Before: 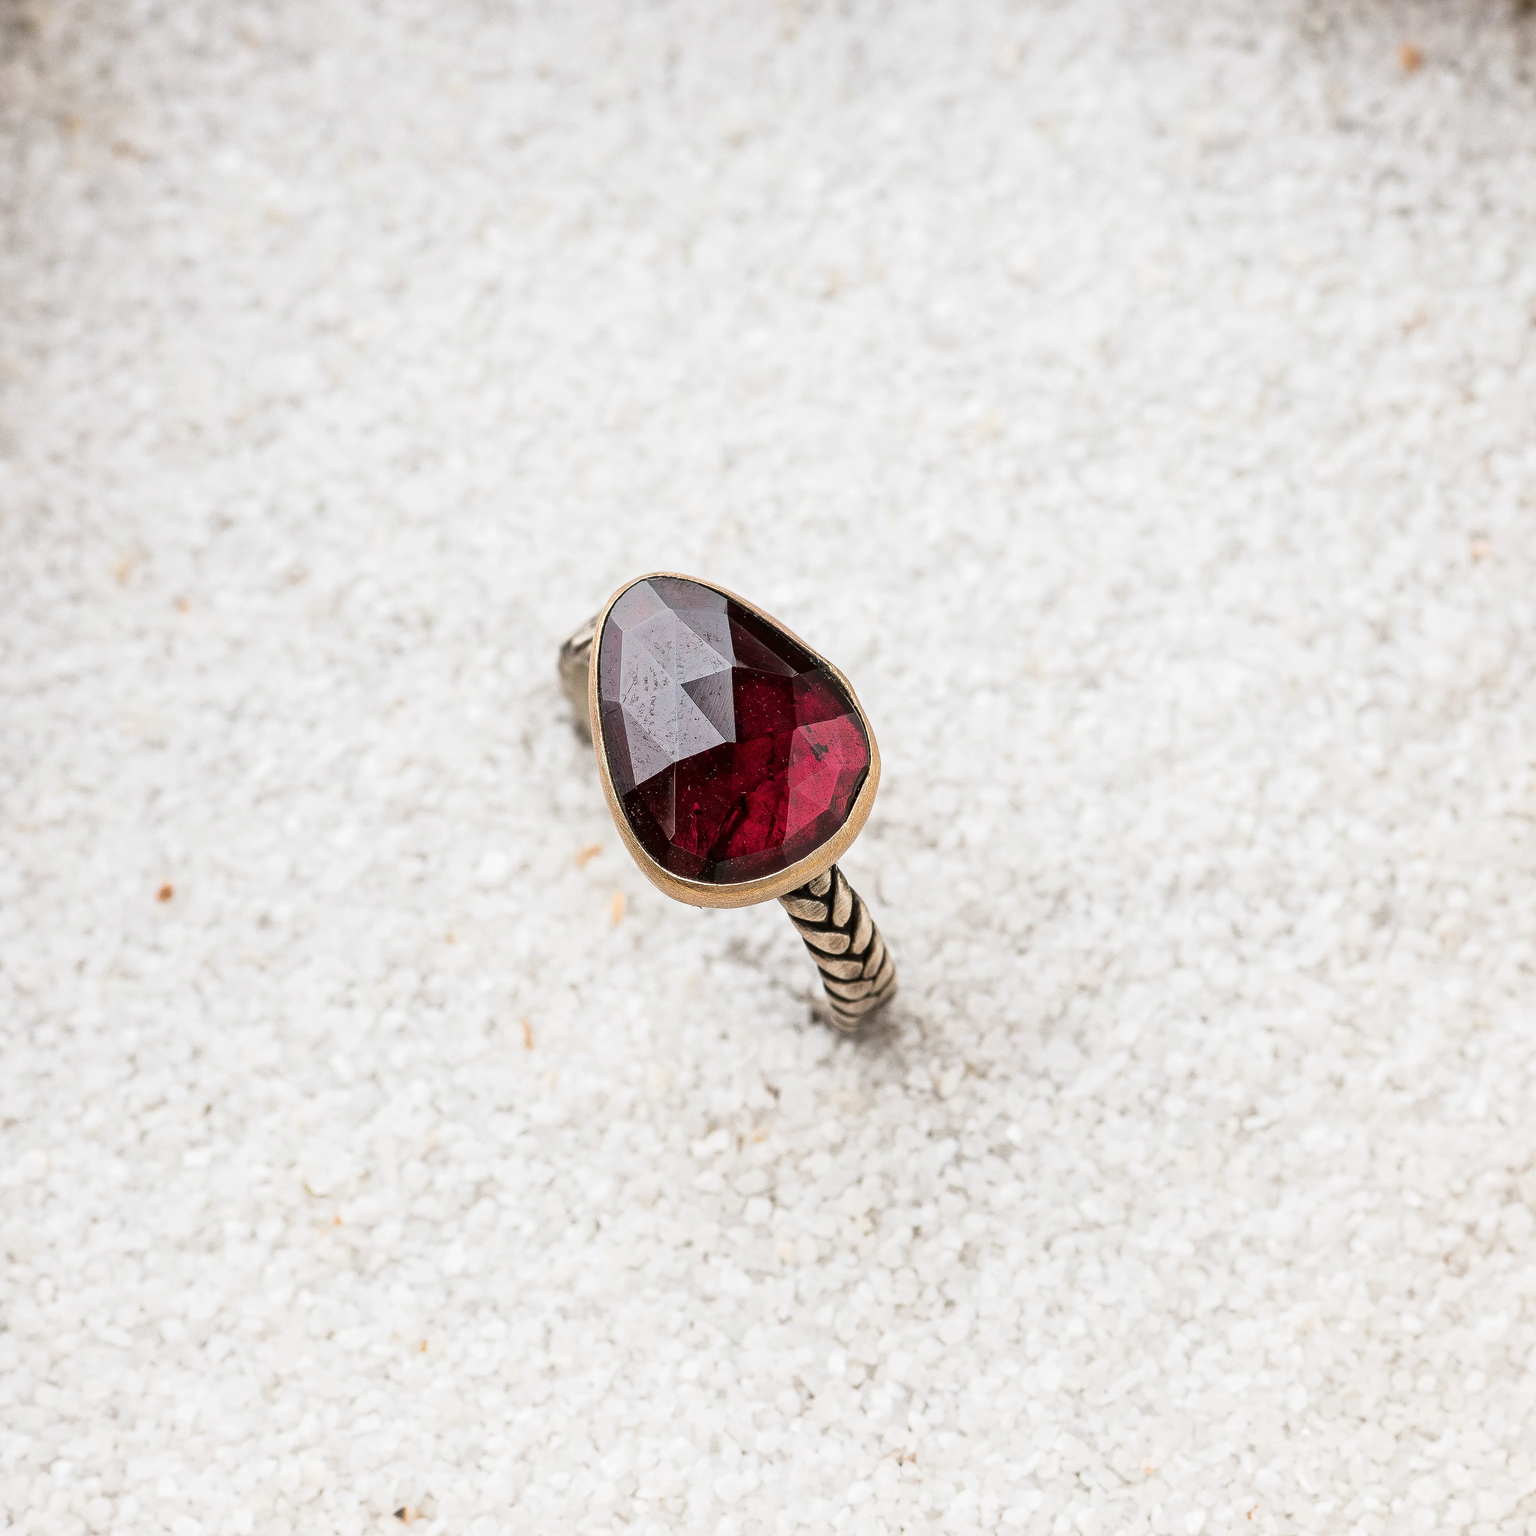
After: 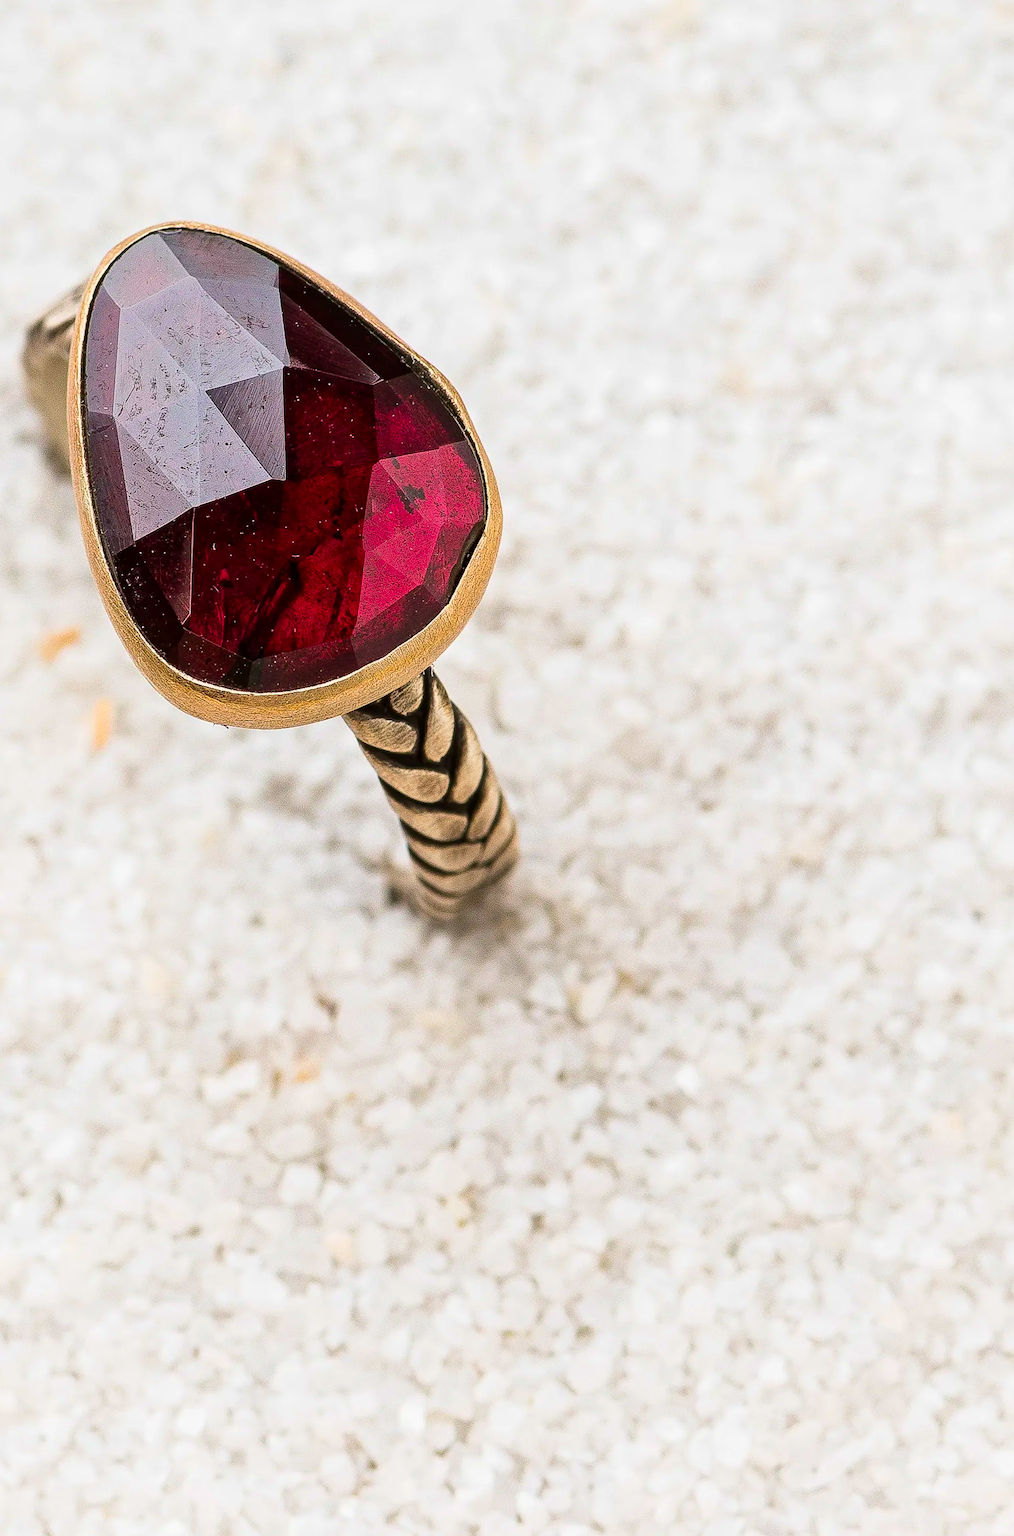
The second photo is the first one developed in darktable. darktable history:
crop: left 35.432%, top 26.233%, right 20.145%, bottom 3.432%
color balance rgb: perceptual saturation grading › global saturation 30%, global vibrance 20%
velvia: on, module defaults
rotate and perspective: rotation 1.57°, crop left 0.018, crop right 0.982, crop top 0.039, crop bottom 0.961
